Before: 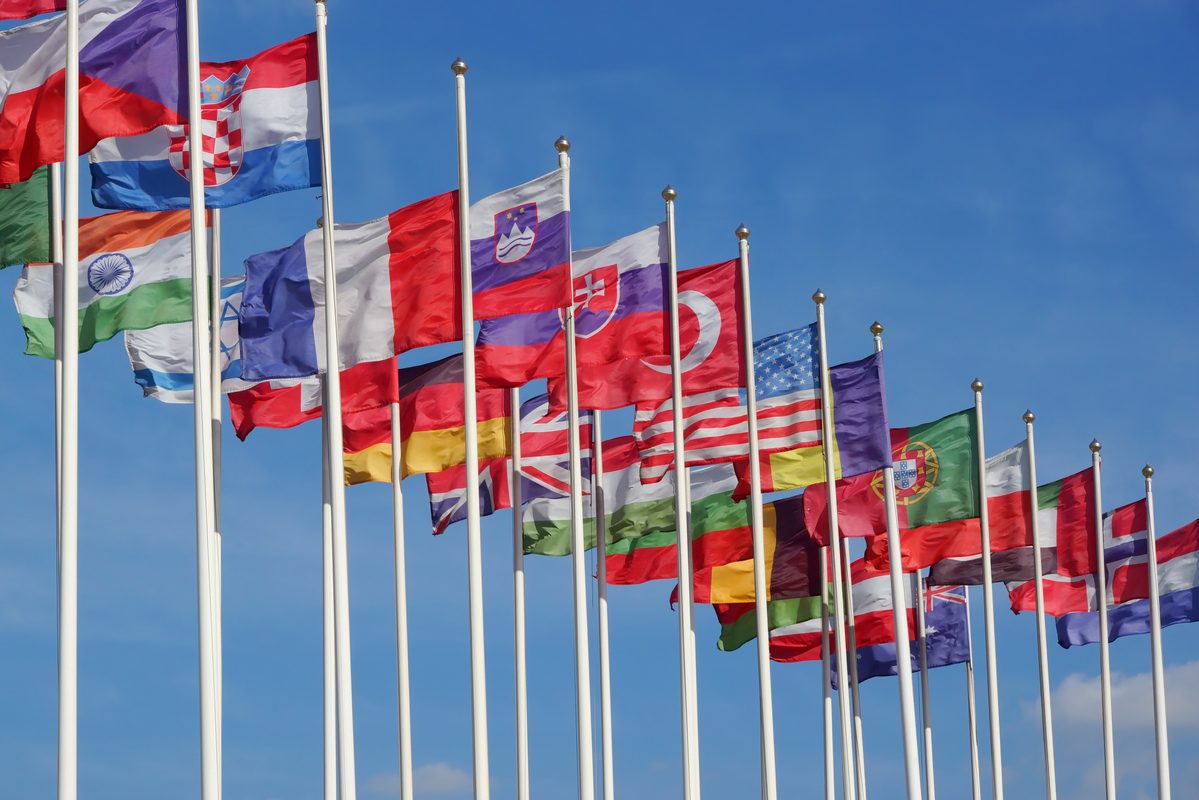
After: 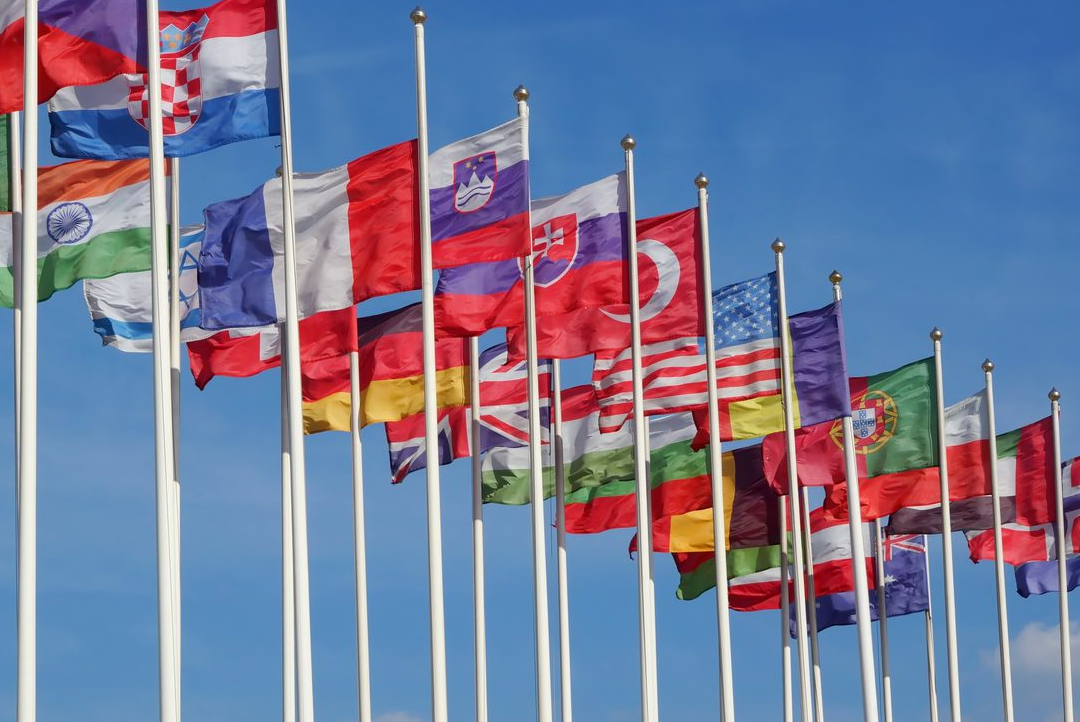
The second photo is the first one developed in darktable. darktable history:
crop: left 3.442%, top 6.401%, right 6.44%, bottom 3.301%
